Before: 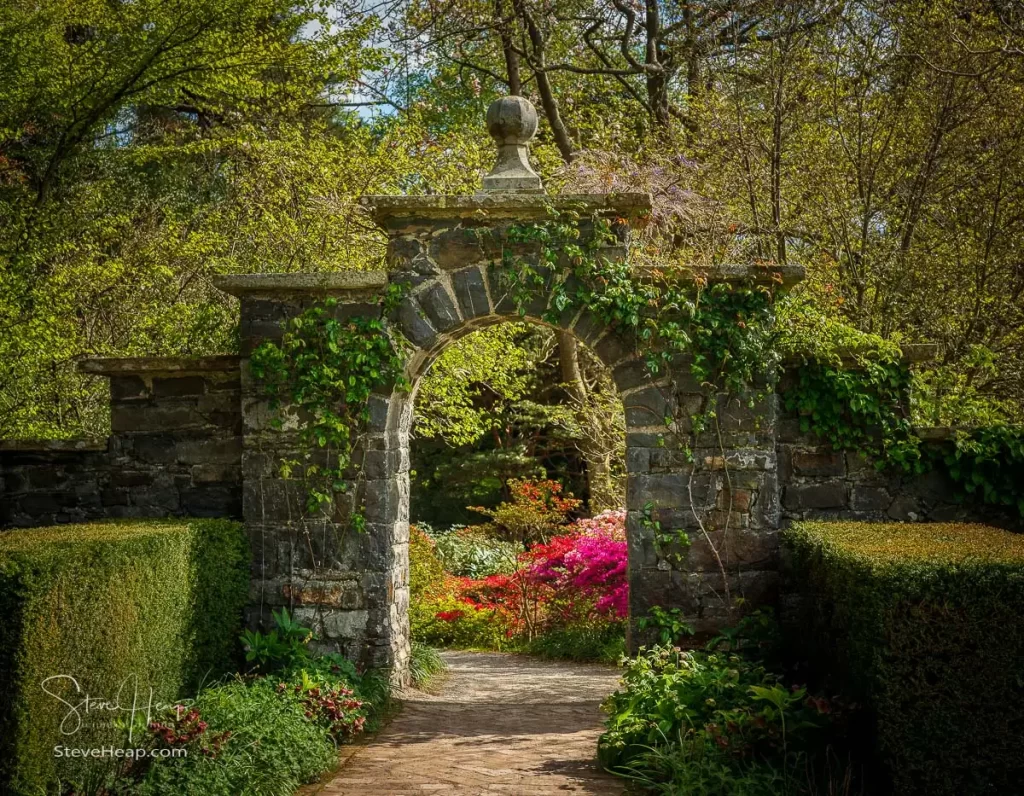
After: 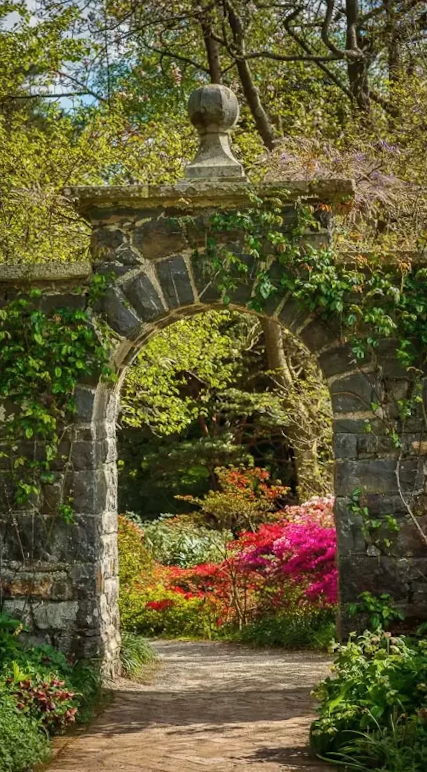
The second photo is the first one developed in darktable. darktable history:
rotate and perspective: rotation -1°, crop left 0.011, crop right 0.989, crop top 0.025, crop bottom 0.975
crop: left 28.583%, right 29.231%
shadows and highlights: radius 337.17, shadows 29.01, soften with gaussian
